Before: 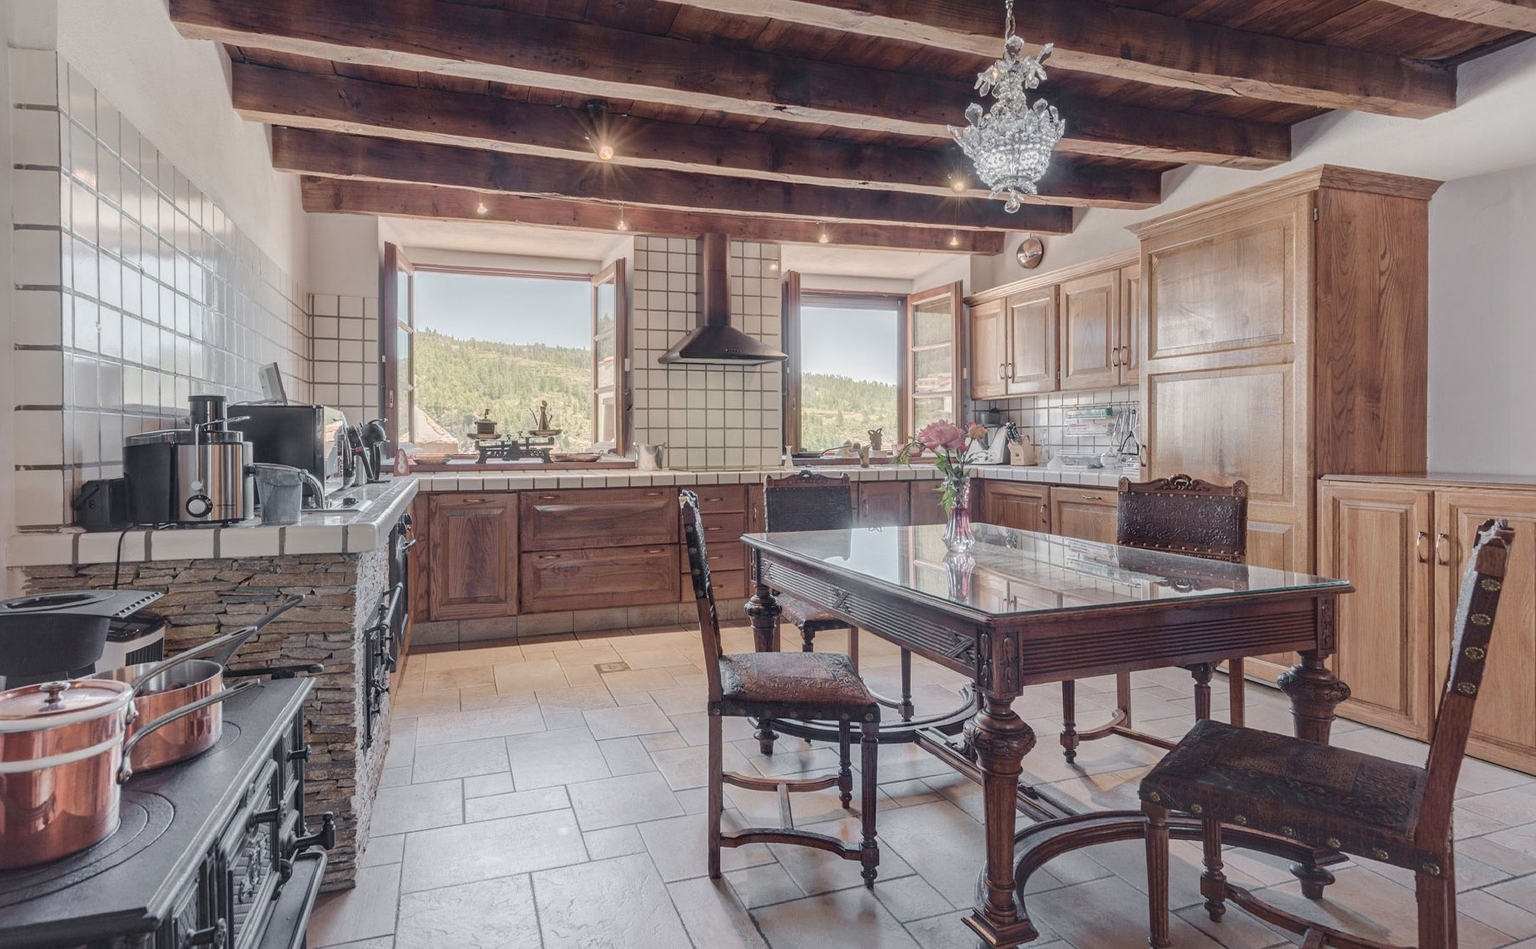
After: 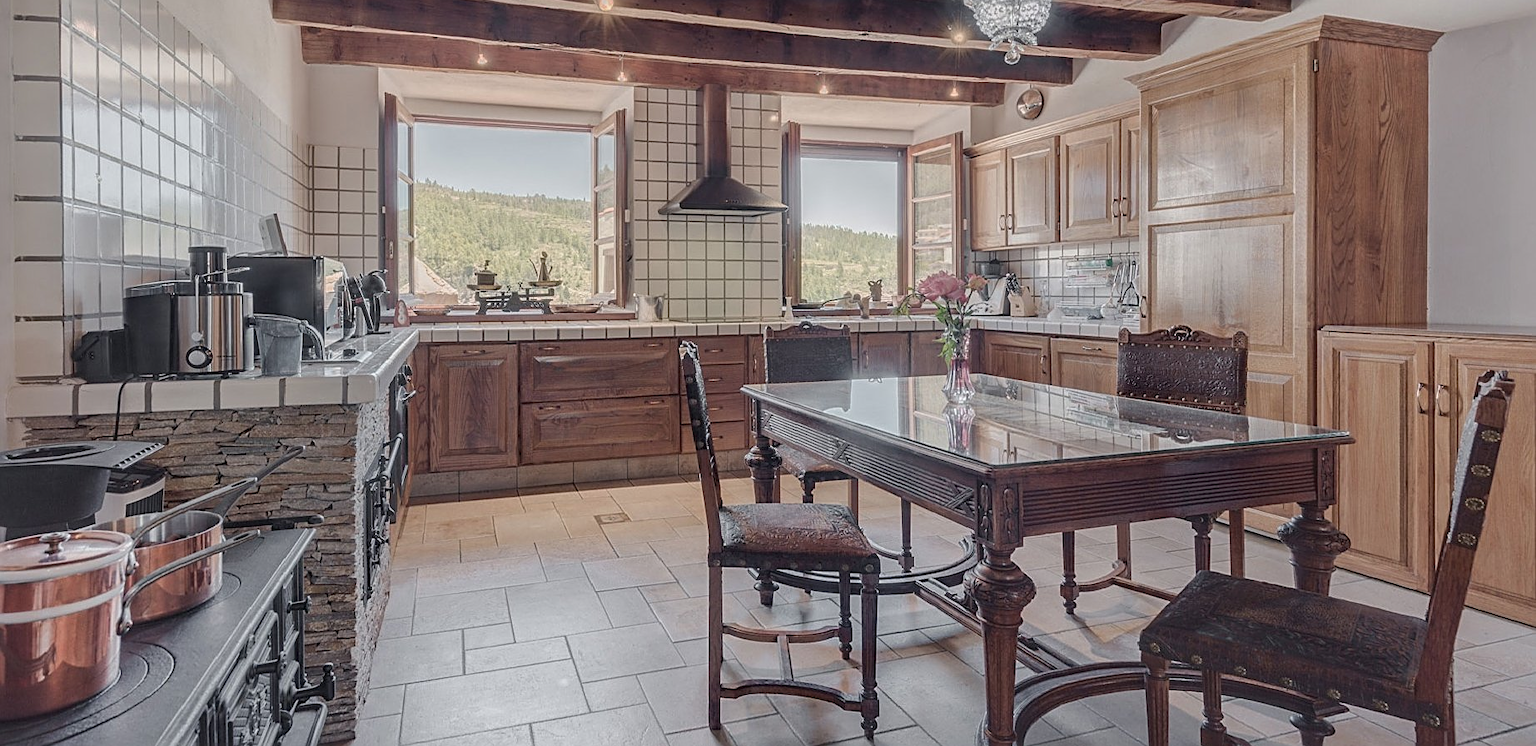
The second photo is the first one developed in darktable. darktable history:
crop and rotate: top 15.774%, bottom 5.506%
sharpen: on, module defaults
exposure: exposure -0.21 EV, compensate highlight preservation false
